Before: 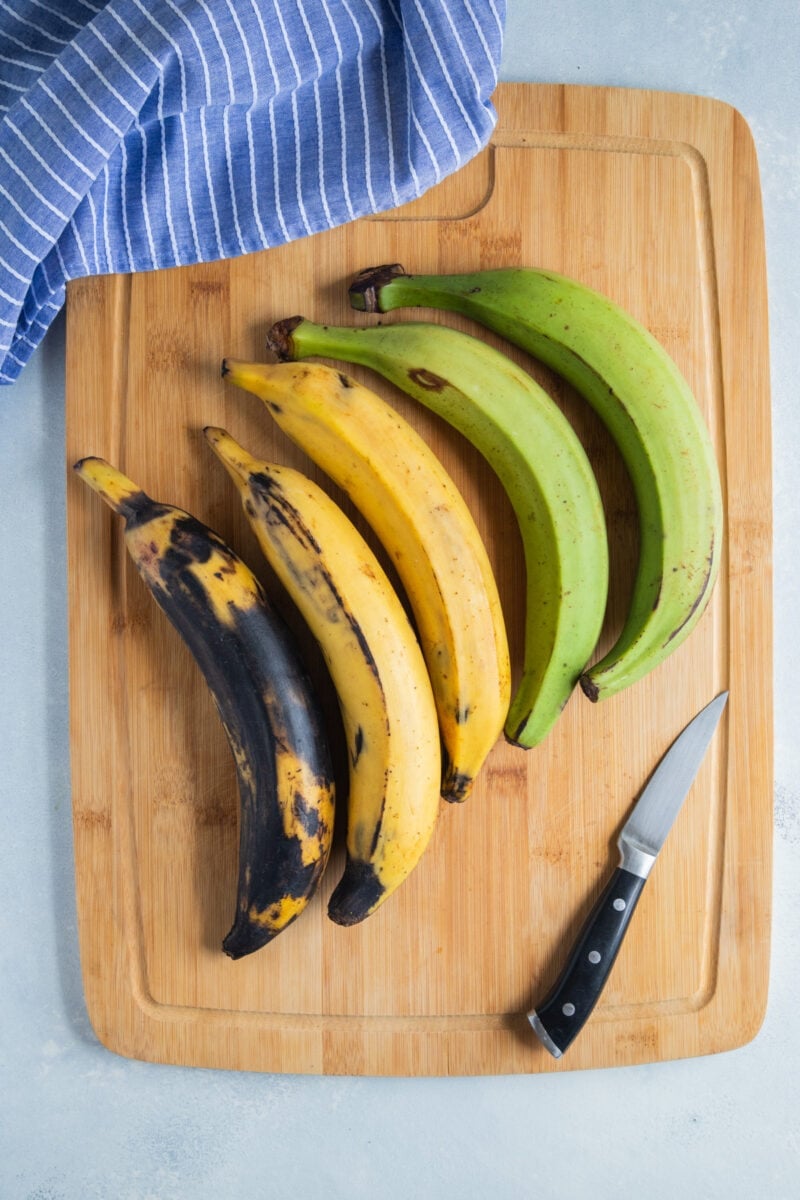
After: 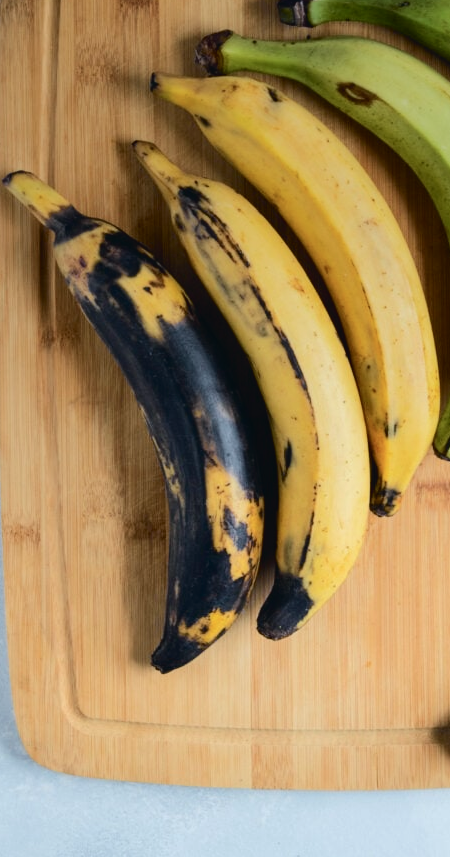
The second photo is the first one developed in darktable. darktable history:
tone curve: curves: ch0 [(0, 0.023) (0.087, 0.065) (0.184, 0.168) (0.45, 0.54) (0.57, 0.683) (0.722, 0.825) (0.877, 0.948) (1, 1)]; ch1 [(0, 0) (0.388, 0.369) (0.44, 0.44) (0.489, 0.481) (0.534, 0.528) (0.657, 0.655) (1, 1)]; ch2 [(0, 0) (0.353, 0.317) (0.408, 0.427) (0.472, 0.46) (0.5, 0.488) (0.537, 0.518) (0.576, 0.592) (0.625, 0.631) (1, 1)], color space Lab, independent channels, preserve colors none
crop: left 8.966%, top 23.852%, right 34.699%, bottom 4.703%
graduated density: on, module defaults
rgb curve: curves: ch0 [(0, 0) (0.175, 0.154) (0.785, 0.663) (1, 1)]
